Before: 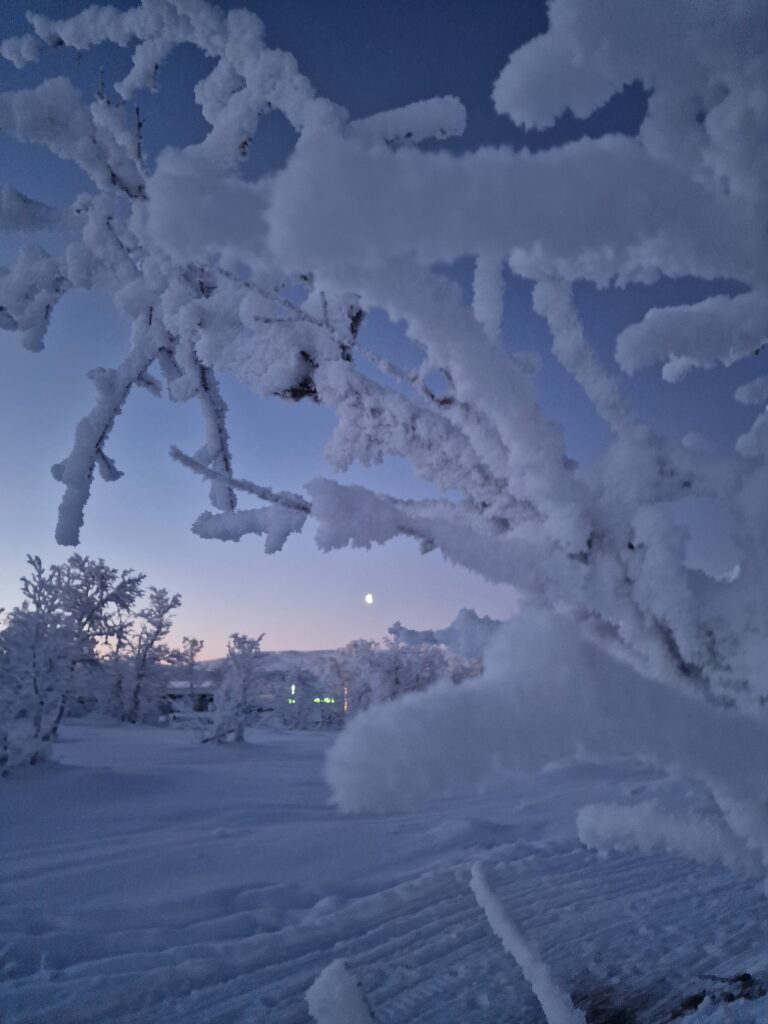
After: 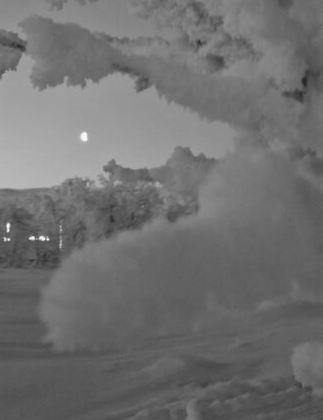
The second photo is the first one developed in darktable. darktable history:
monochrome: on, module defaults
white balance: red 0.974, blue 1.044
exposure: exposure -0.064 EV, compensate highlight preservation false
crop: left 37.221%, top 45.169%, right 20.63%, bottom 13.777%
